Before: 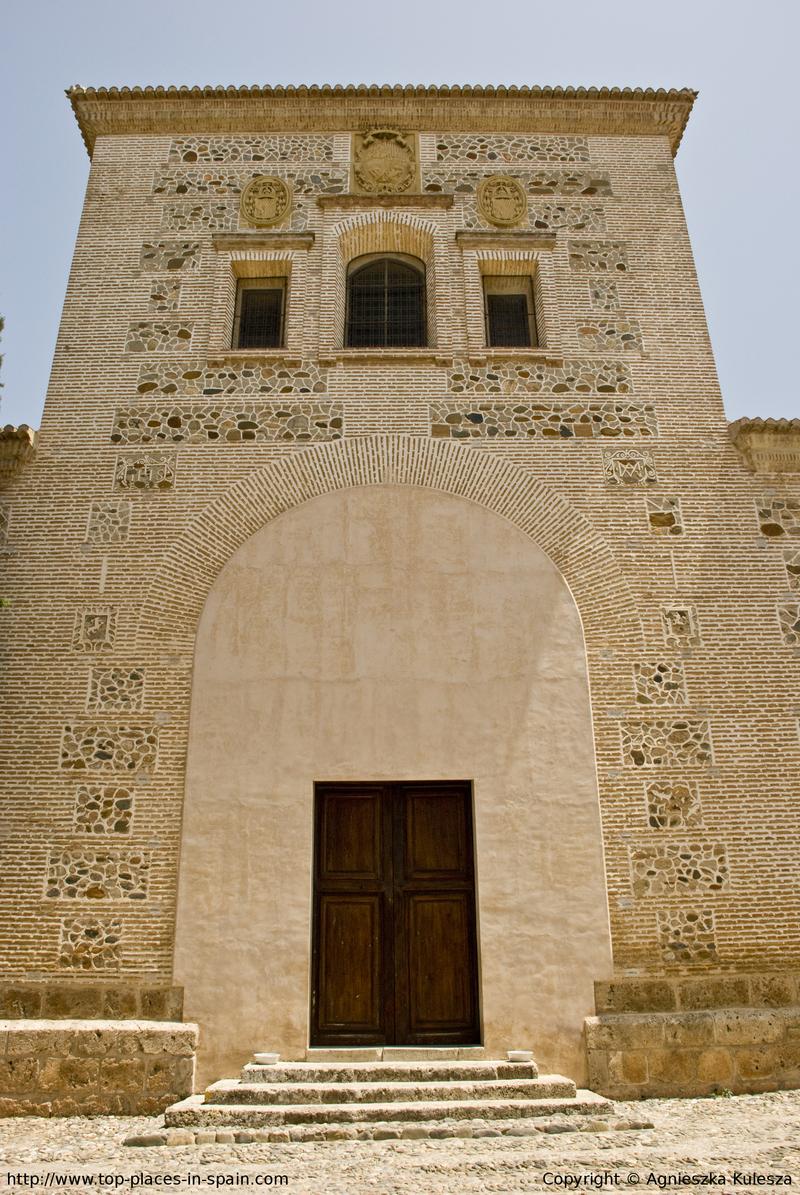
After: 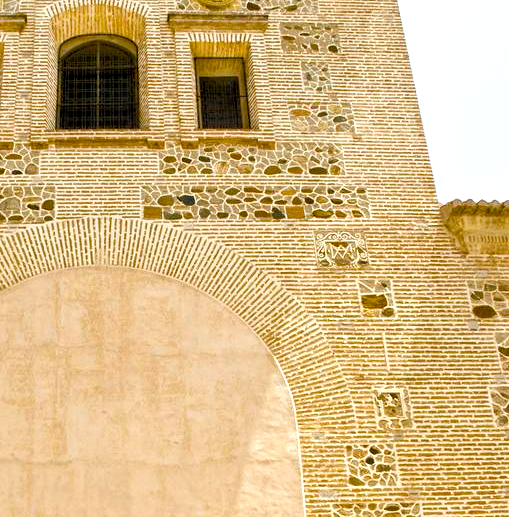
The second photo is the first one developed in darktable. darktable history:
crop: left 36.005%, top 18.293%, right 0.31%, bottom 38.444%
rgb levels: levels [[0.01, 0.419, 0.839], [0, 0.5, 1], [0, 0.5, 1]]
color balance rgb: linear chroma grading › shadows -2.2%, linear chroma grading › highlights -15%, linear chroma grading › global chroma -10%, linear chroma grading › mid-tones -10%, perceptual saturation grading › global saturation 45%, perceptual saturation grading › highlights -50%, perceptual saturation grading › shadows 30%, perceptual brilliance grading › global brilliance 18%, global vibrance 45%
